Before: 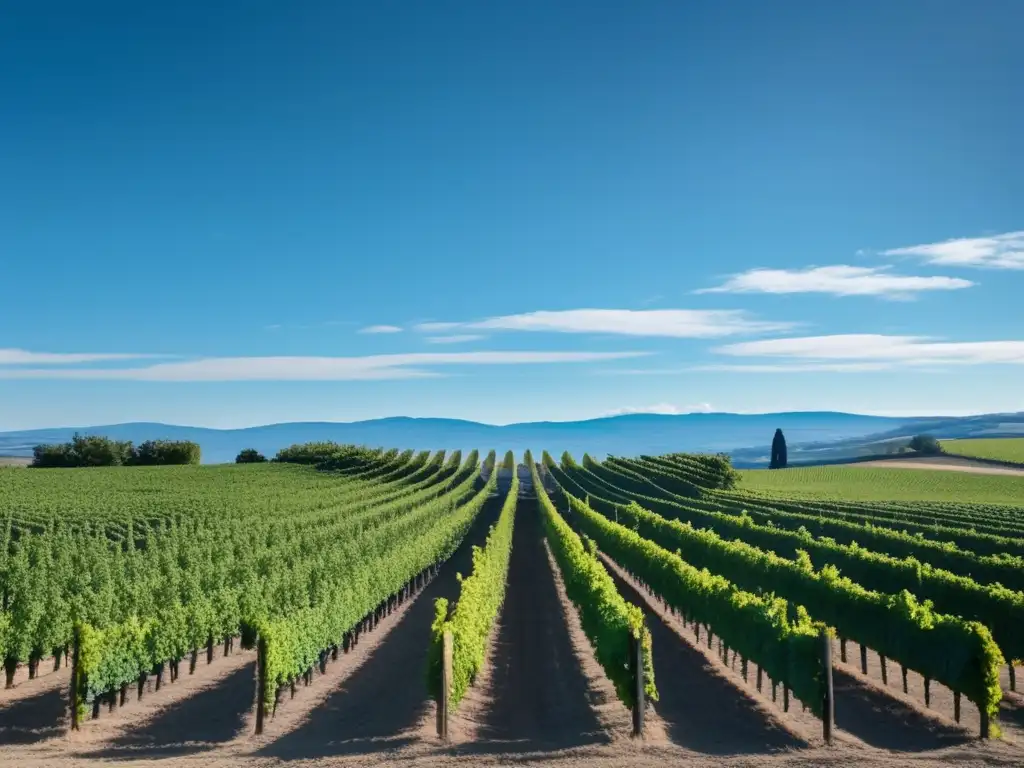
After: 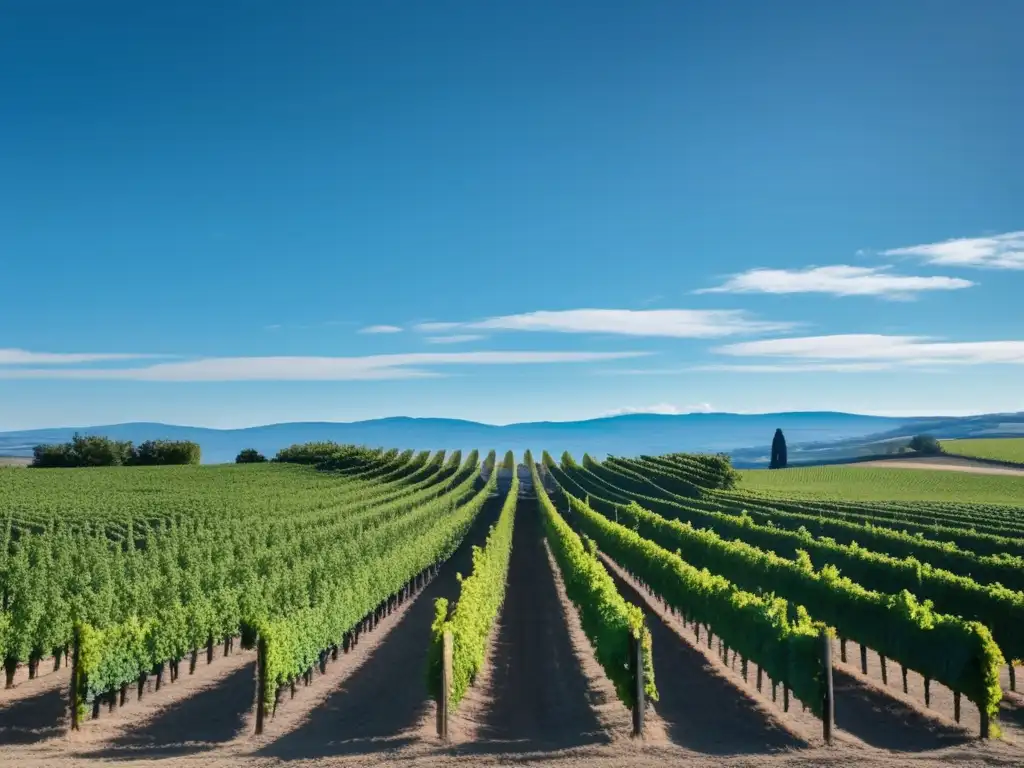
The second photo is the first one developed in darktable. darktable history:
white balance: red 1, blue 1
shadows and highlights: low approximation 0.01, soften with gaussian
